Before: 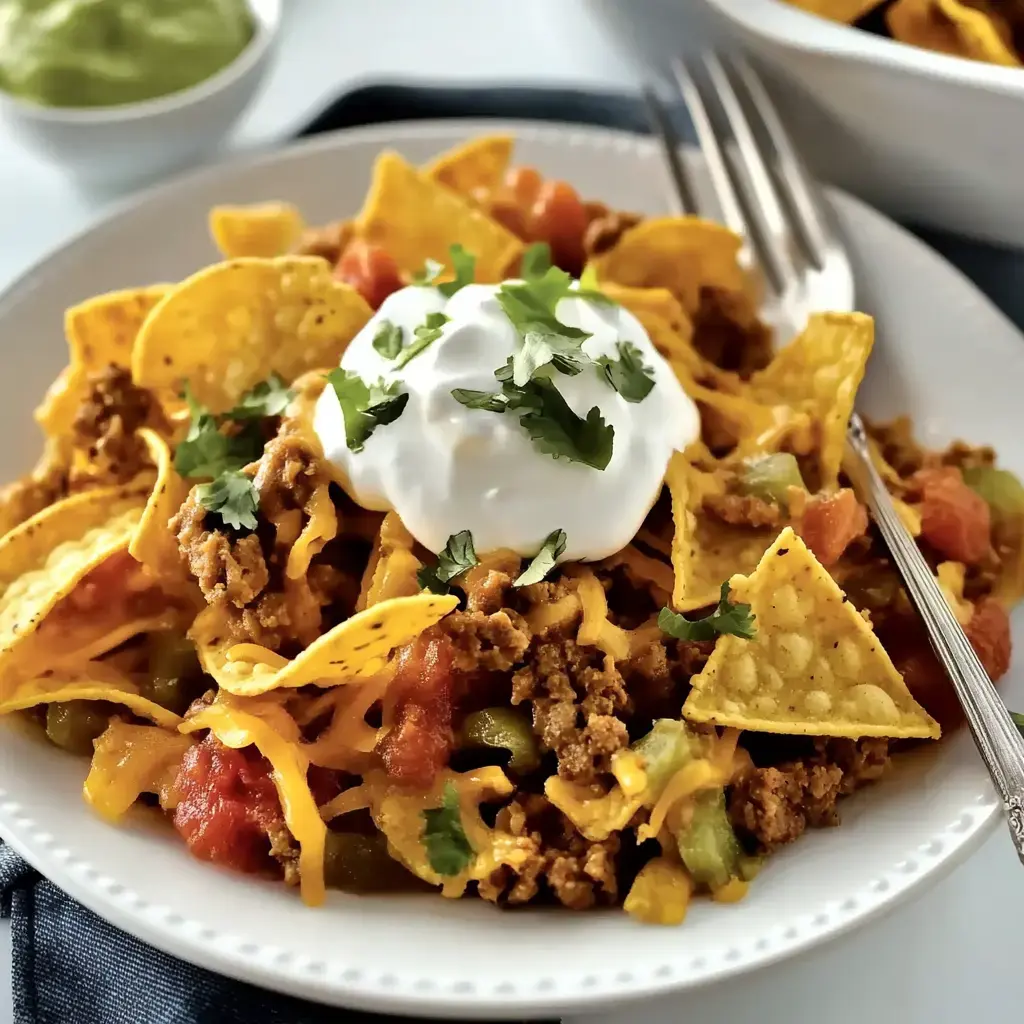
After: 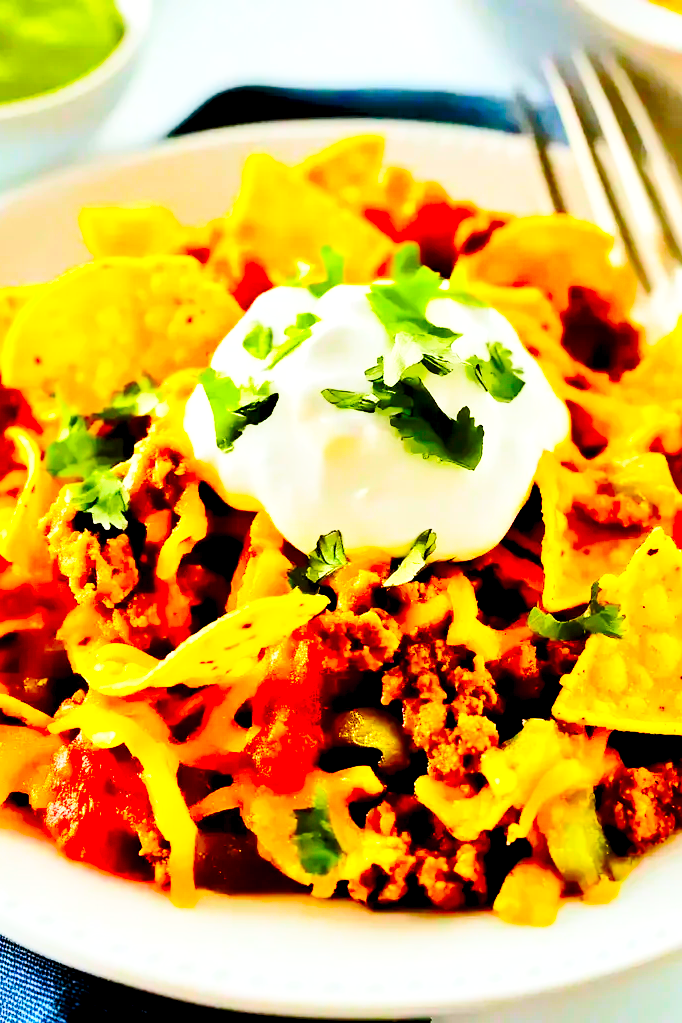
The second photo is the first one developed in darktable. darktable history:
shadows and highlights: shadows 32.05, highlights -31.69, soften with gaussian
crop and rotate: left 12.755%, right 20.608%
exposure: black level correction 0.009, exposure 0.109 EV, compensate highlight preservation false
base curve: curves: ch0 [(0, 0) (0.036, 0.037) (0.121, 0.228) (0.46, 0.76) (0.859, 0.983) (1, 1)], preserve colors none
contrast brightness saturation: contrast 0.2, brightness 0.198, saturation 0.783
color balance rgb: shadows lift › chroma 0.792%, shadows lift › hue 113.63°, perceptual saturation grading › global saturation 19.665%, perceptual brilliance grading › mid-tones 9.099%, perceptual brilliance grading › shadows 15.62%, global vibrance 41.351%
